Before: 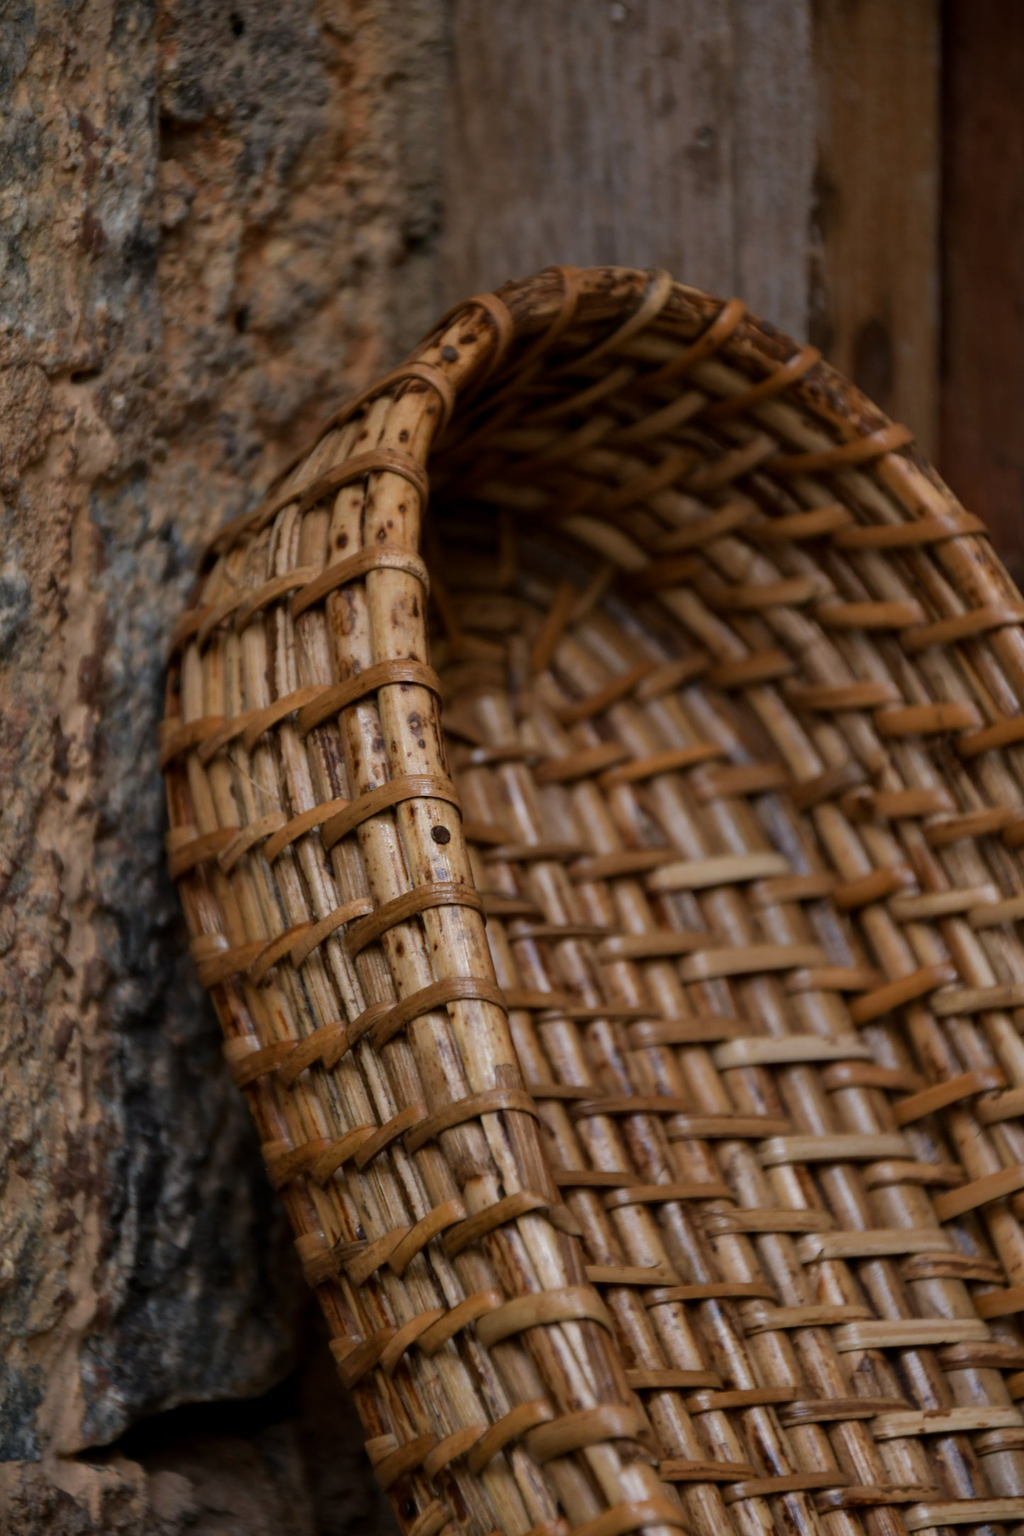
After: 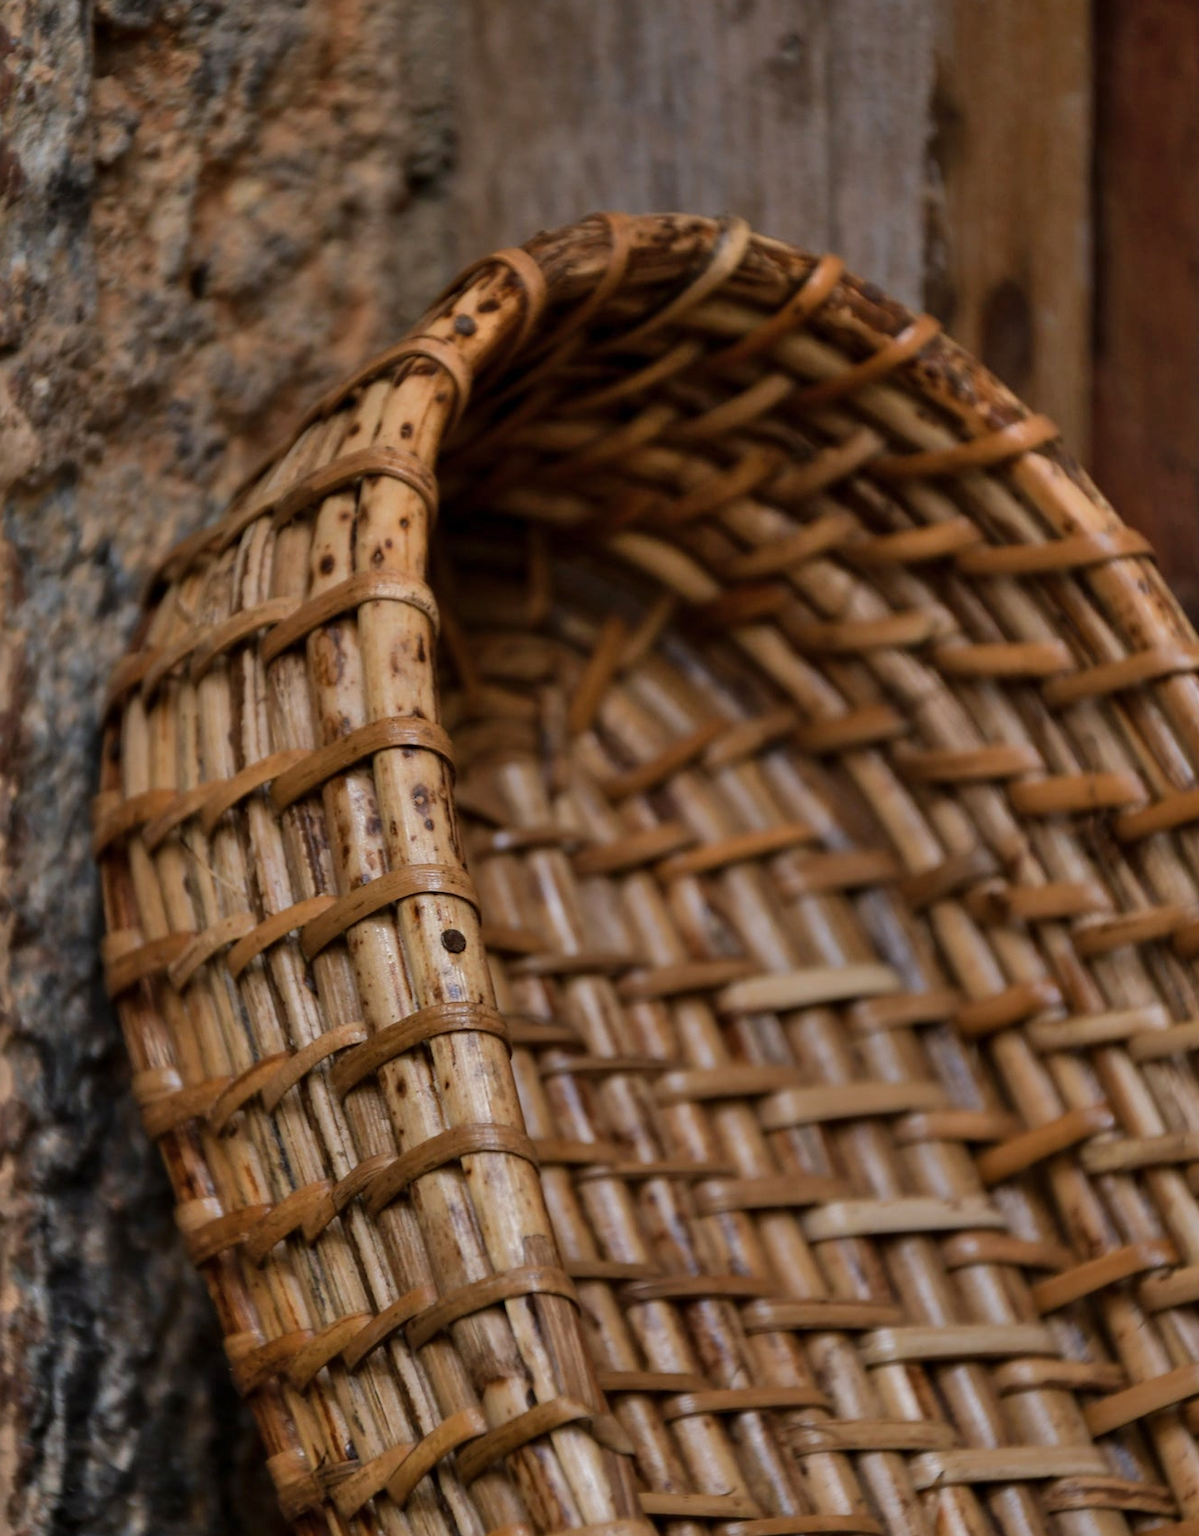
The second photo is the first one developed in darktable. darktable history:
crop: left 8.492%, top 6.539%, bottom 15.335%
shadows and highlights: white point adjustment 0.077, highlights -71.43, soften with gaussian
